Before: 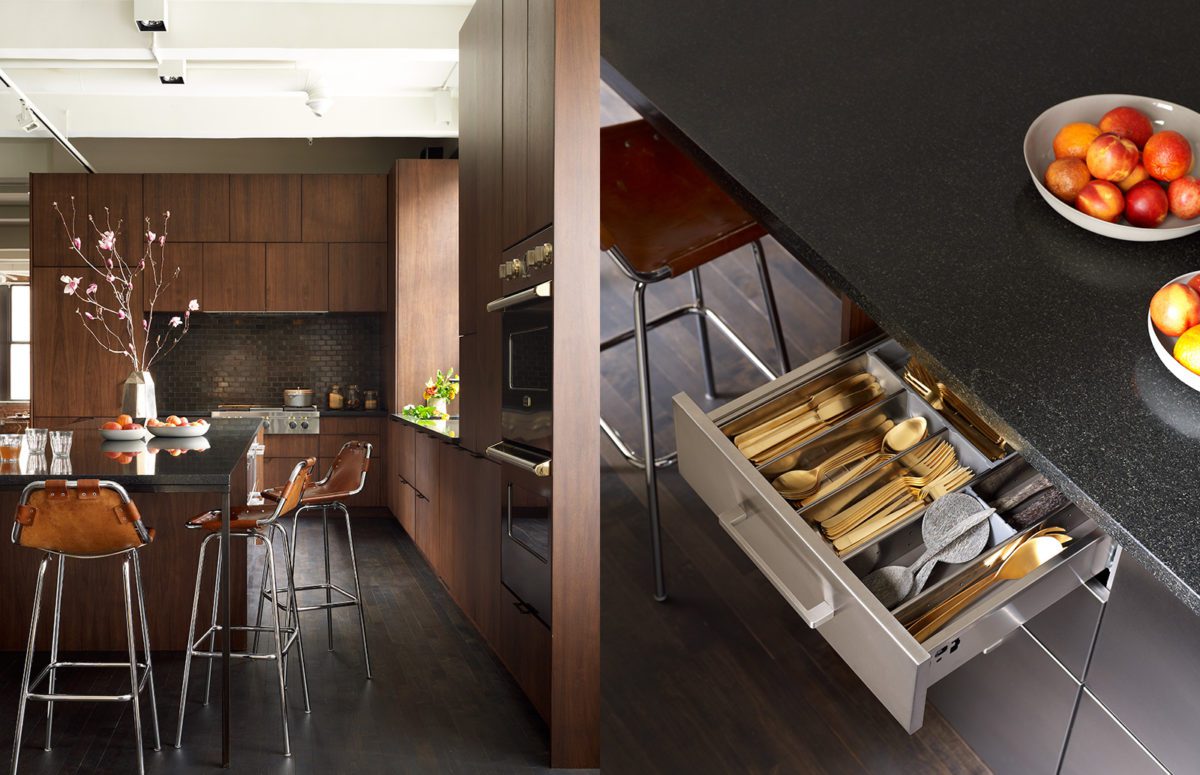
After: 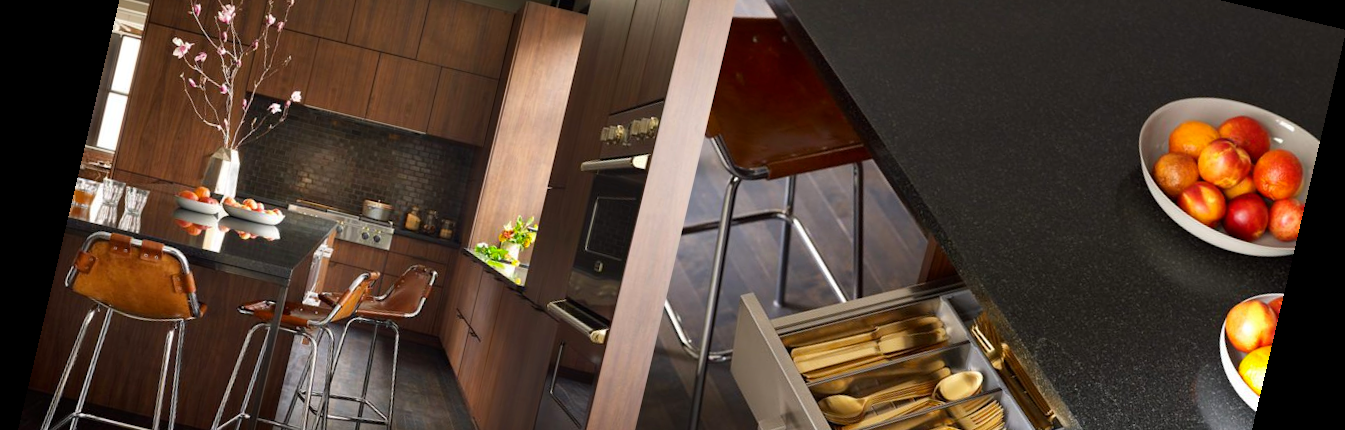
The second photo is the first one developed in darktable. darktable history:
color balance rgb: perceptual saturation grading › global saturation 10%, global vibrance 10%
crop and rotate: top 23.84%, bottom 34.294%
rotate and perspective: rotation 13.27°, automatic cropping off
